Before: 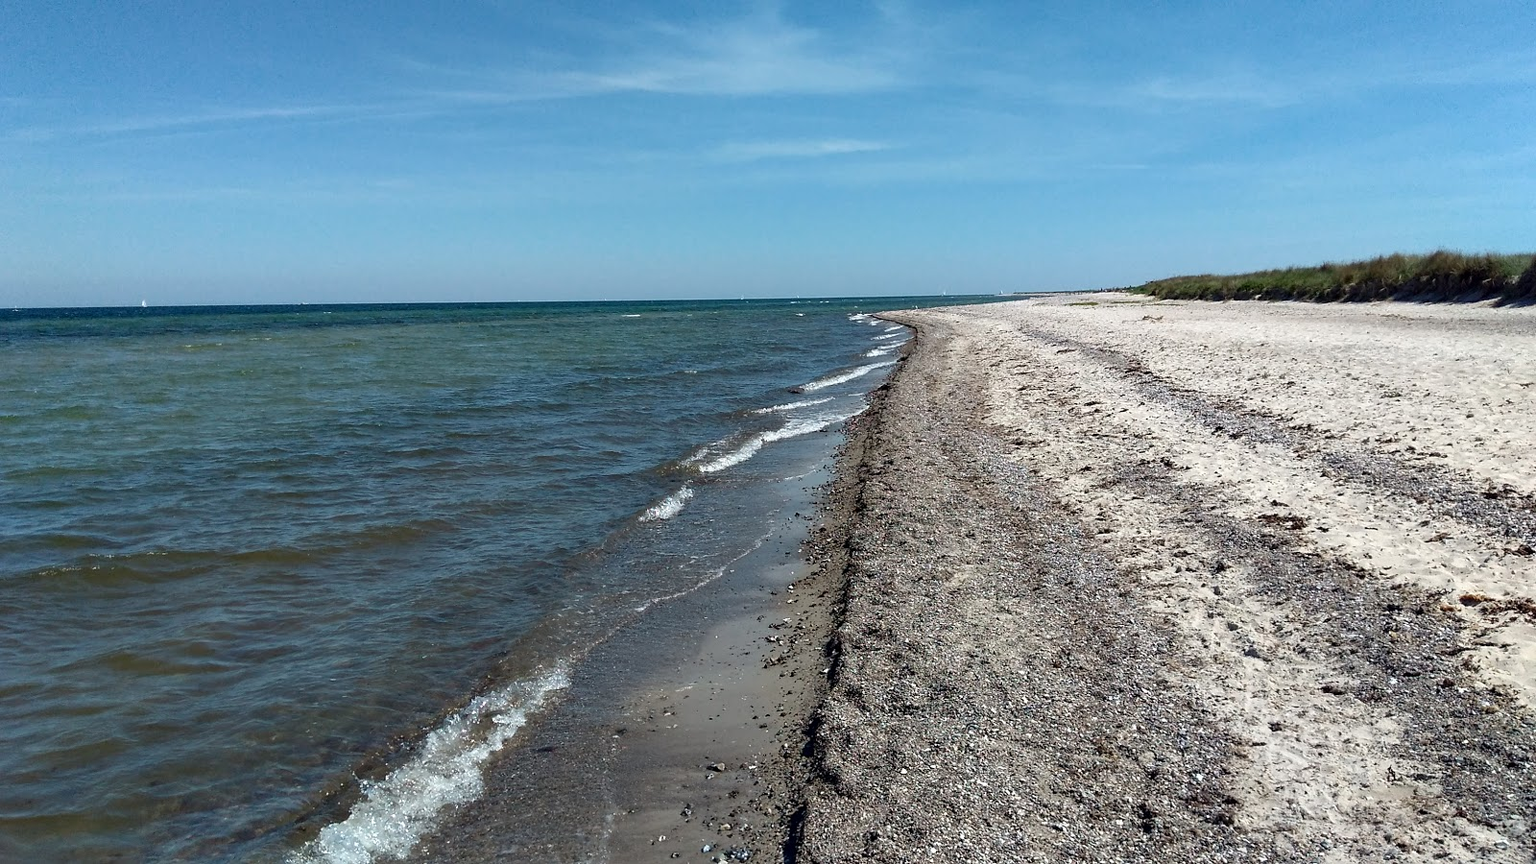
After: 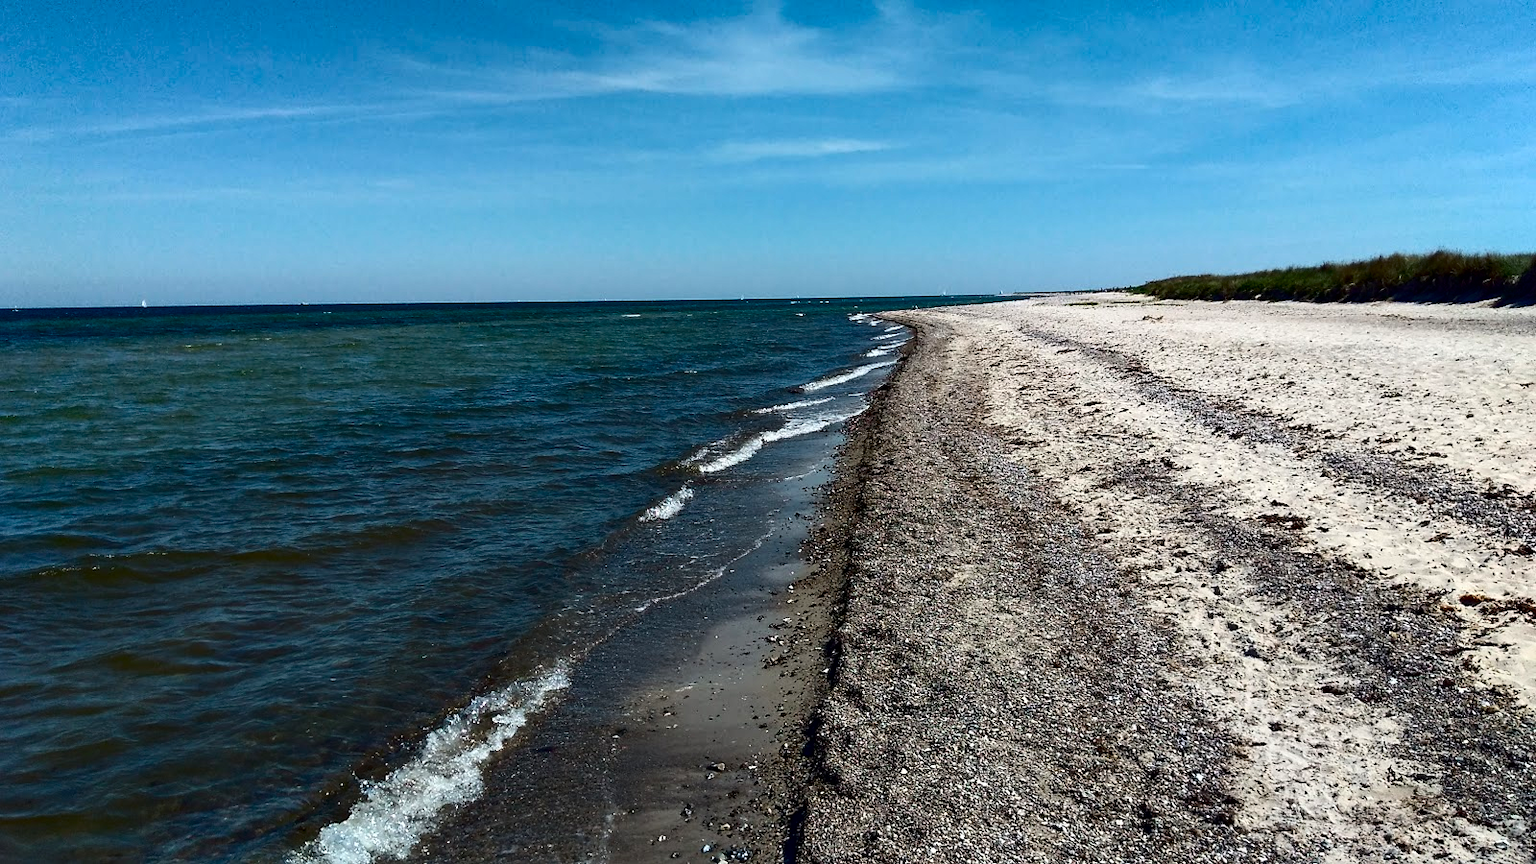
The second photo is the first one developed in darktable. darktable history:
contrast brightness saturation: contrast 0.225, brightness -0.185, saturation 0.239
